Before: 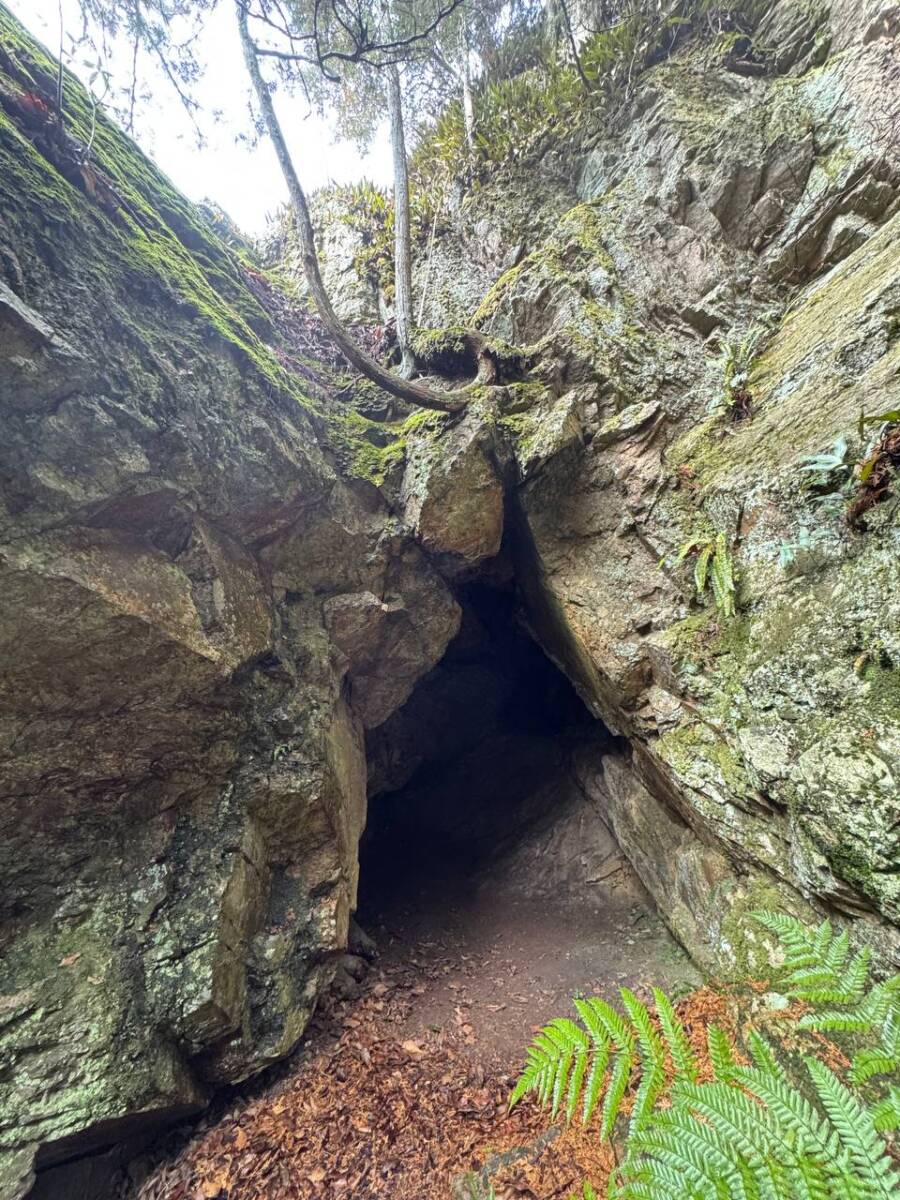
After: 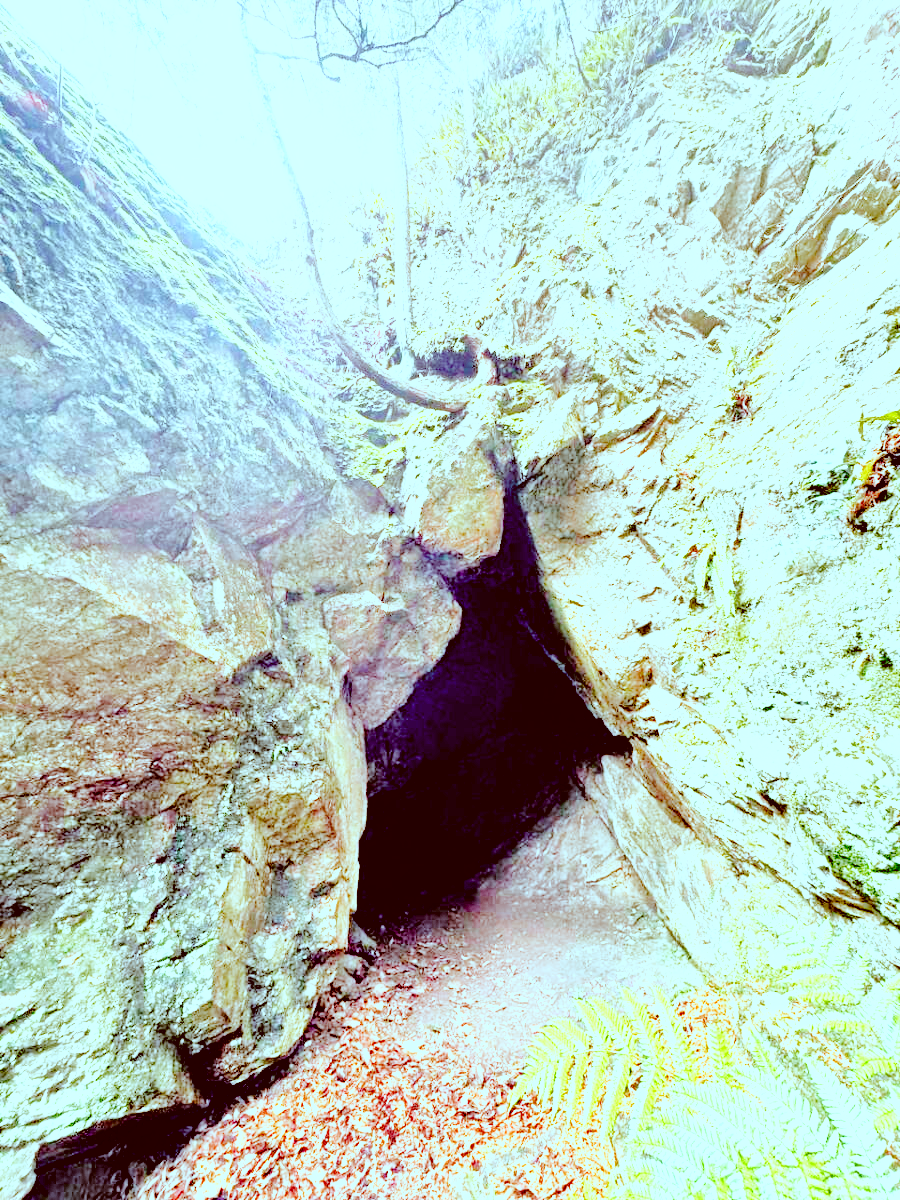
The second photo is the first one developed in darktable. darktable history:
base curve: curves: ch0 [(0, 0.003) (0.001, 0.002) (0.006, 0.004) (0.02, 0.022) (0.048, 0.086) (0.094, 0.234) (0.162, 0.431) (0.258, 0.629) (0.385, 0.8) (0.548, 0.918) (0.751, 0.988) (1, 1)], preserve colors none
color correction: highlights a* -14.32, highlights b* -16.03, shadows a* 10.91, shadows b* 29.58
exposure: black level correction 0.01, exposure 1 EV, compensate highlight preservation false
tone equalizer: -7 EV 0.156 EV, -6 EV 0.597 EV, -5 EV 1.15 EV, -4 EV 1.32 EV, -3 EV 1.12 EV, -2 EV 0.6 EV, -1 EV 0.16 EV
